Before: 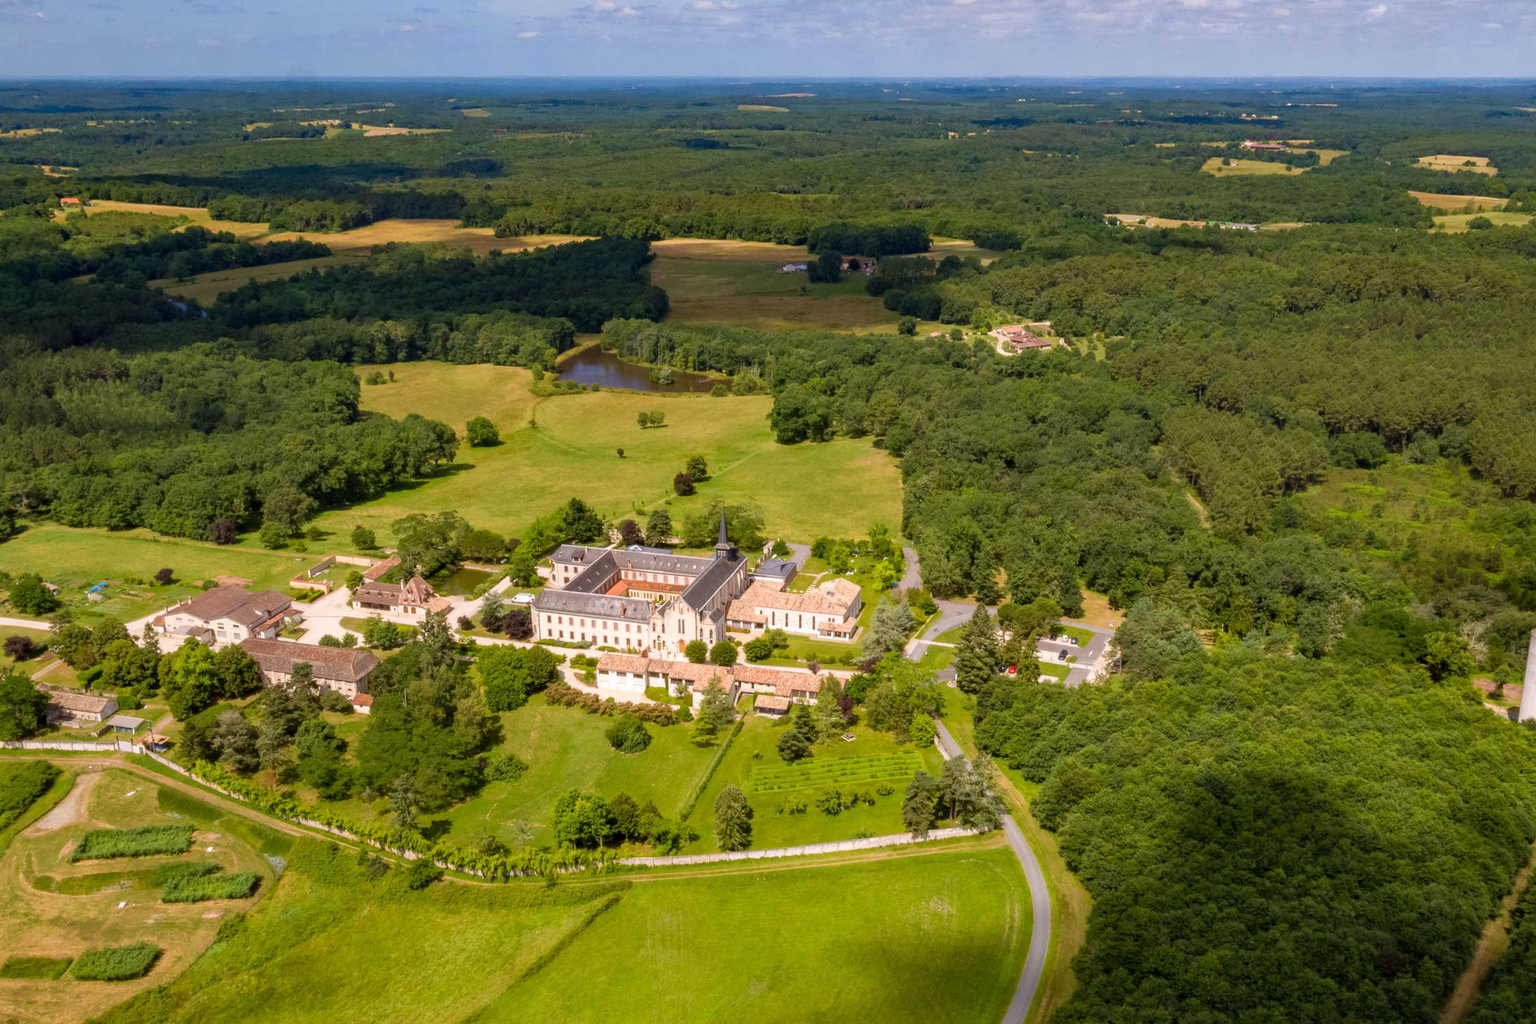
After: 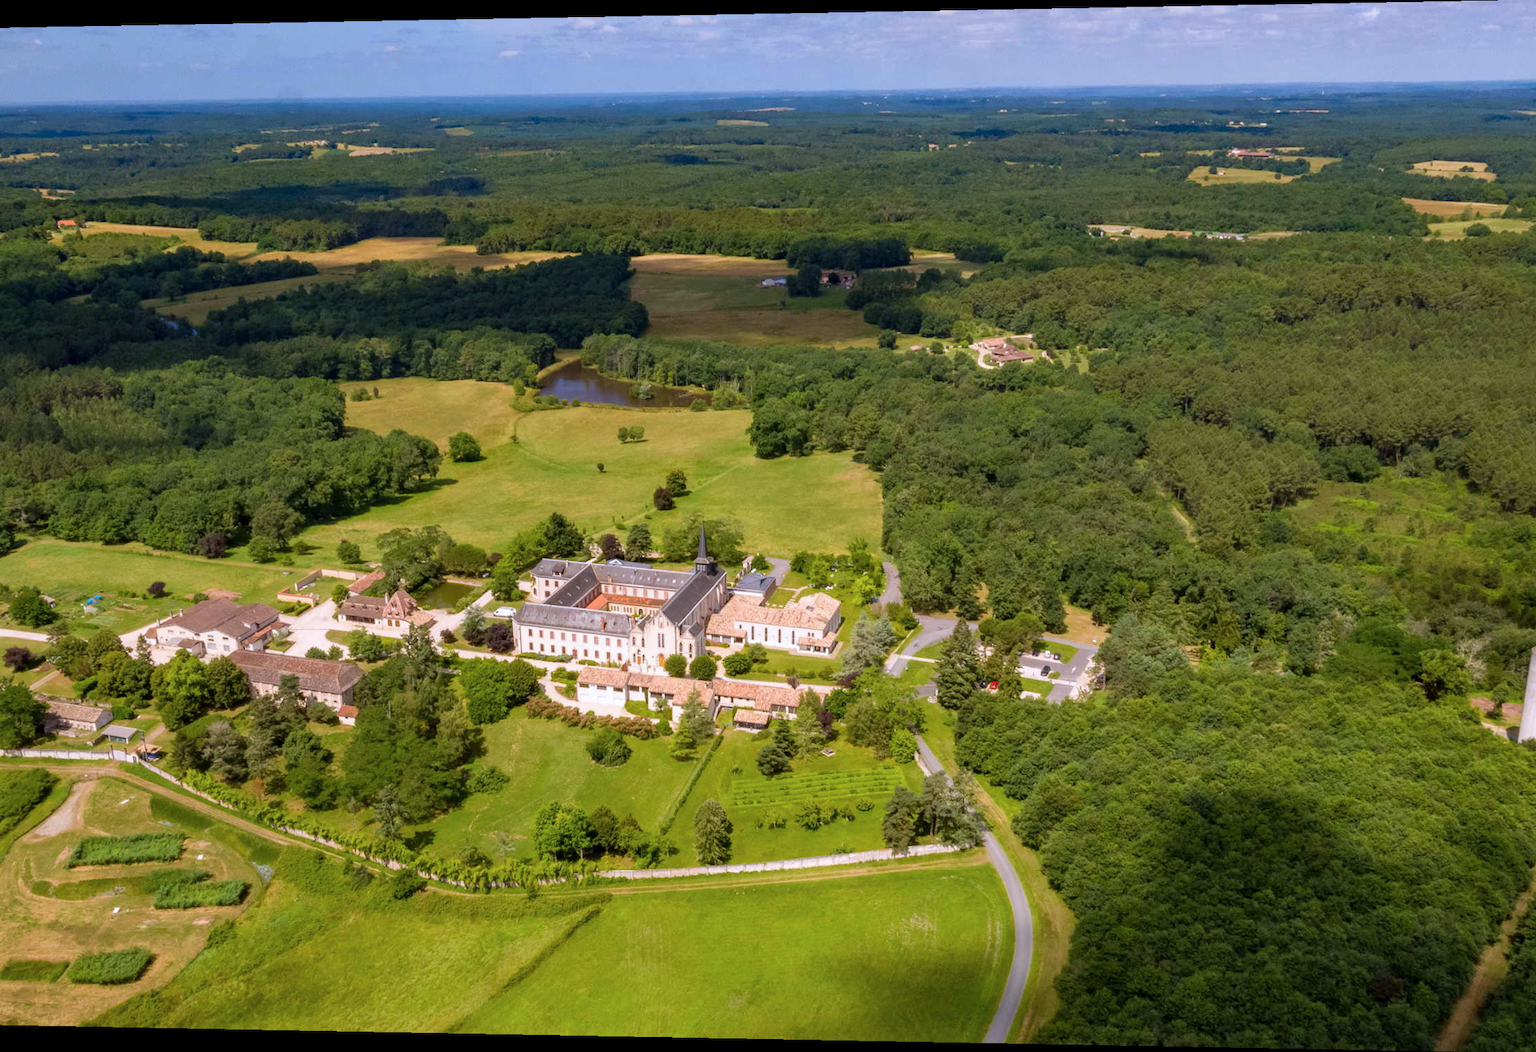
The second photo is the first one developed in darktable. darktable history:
rotate and perspective: lens shift (horizontal) -0.055, automatic cropping off
color calibration: illuminant as shot in camera, x 0.358, y 0.373, temperature 4628.91 K
